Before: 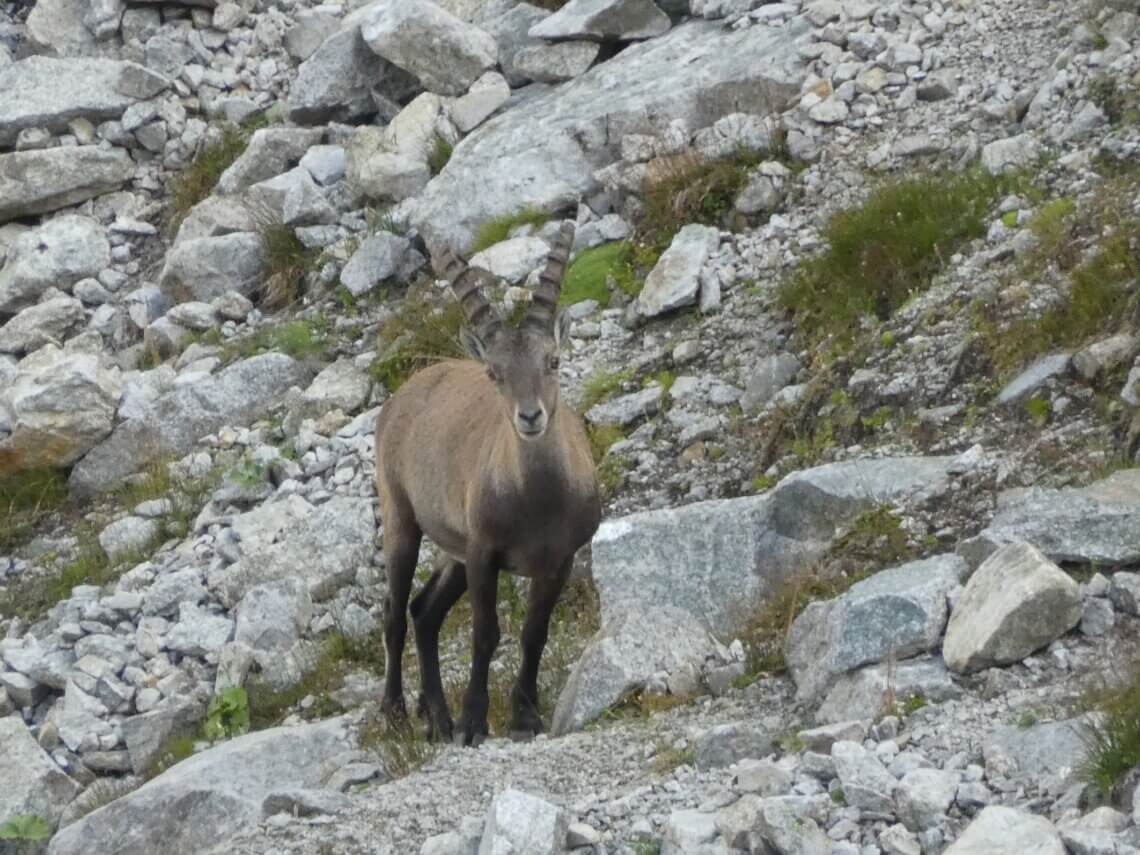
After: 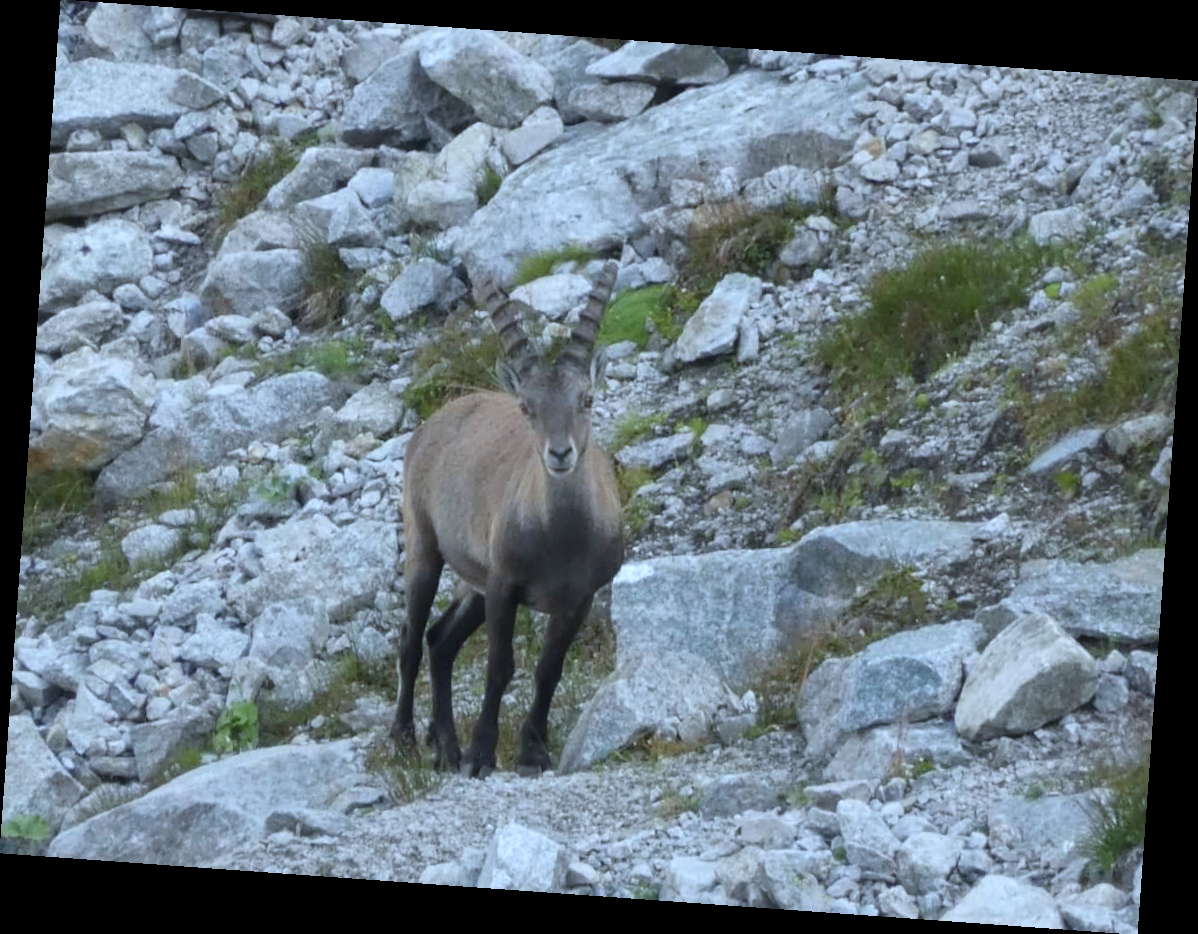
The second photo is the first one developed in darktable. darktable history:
rotate and perspective: rotation 4.1°, automatic cropping off
color calibration: x 0.38, y 0.391, temperature 4086.74 K
